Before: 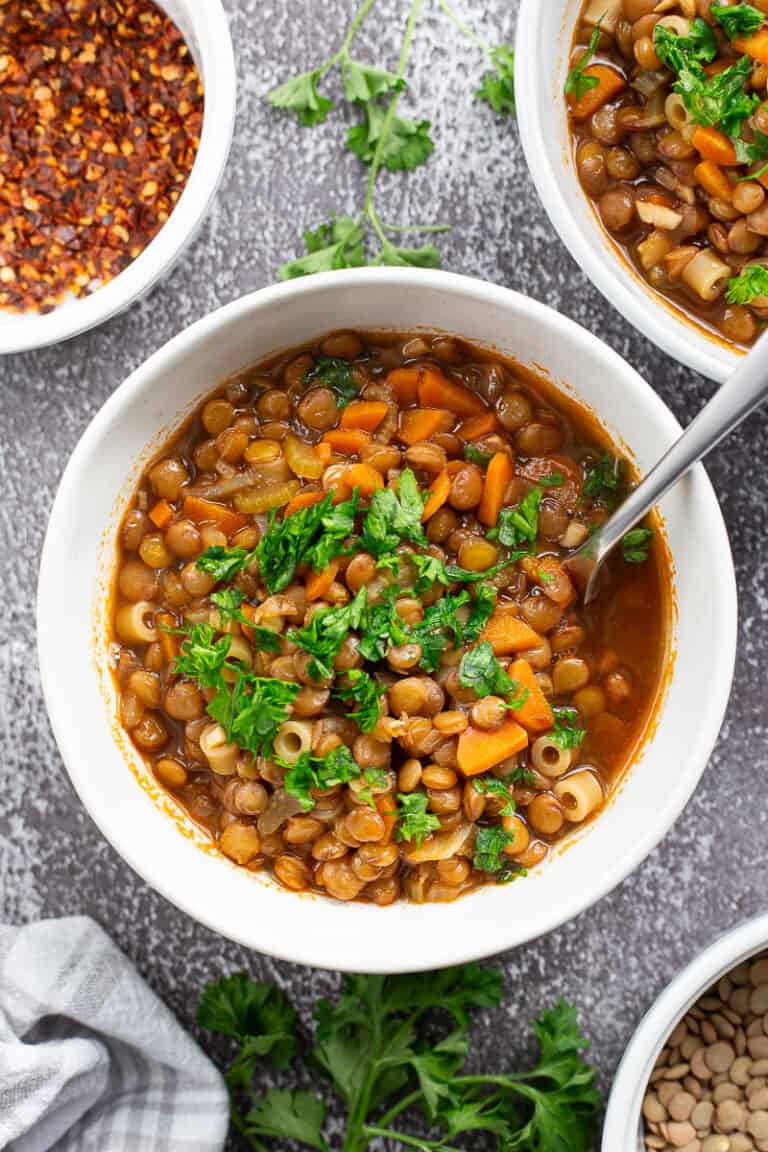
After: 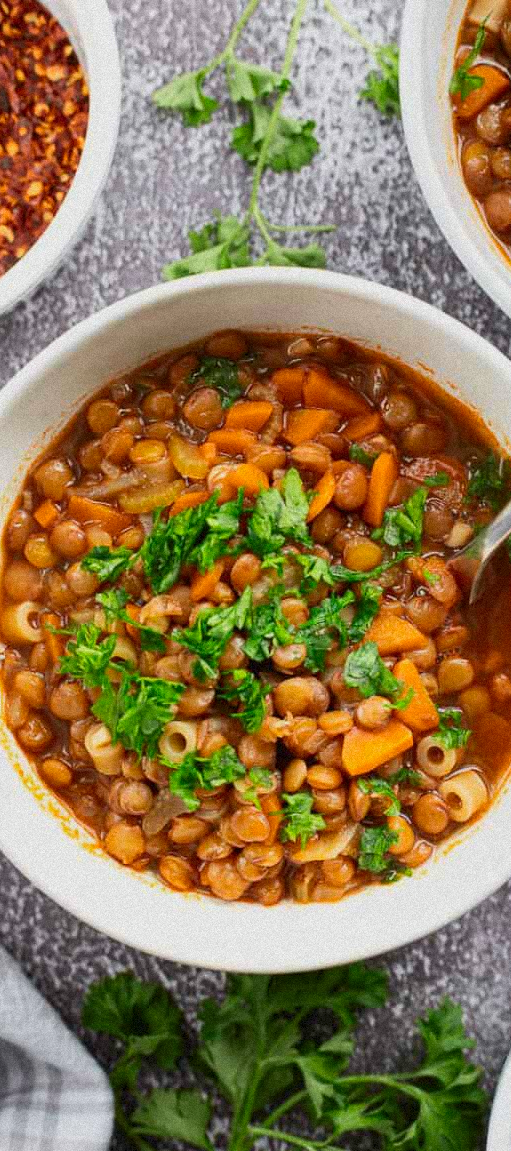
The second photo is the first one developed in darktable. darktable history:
shadows and highlights: radius 125.46, shadows 30.51, highlights -30.51, low approximation 0.01, soften with gaussian
crop and rotate: left 15.055%, right 18.278%
tone curve: curves: ch0 [(0, 0.014) (0.036, 0.047) (0.15, 0.156) (0.27, 0.258) (0.511, 0.506) (0.761, 0.741) (1, 0.919)]; ch1 [(0, 0) (0.179, 0.173) (0.322, 0.32) (0.429, 0.431) (0.502, 0.5) (0.519, 0.522) (0.562, 0.575) (0.631, 0.65) (0.72, 0.692) (1, 1)]; ch2 [(0, 0) (0.29, 0.295) (0.404, 0.436) (0.497, 0.498) (0.533, 0.556) (0.599, 0.607) (0.696, 0.707) (1, 1)], color space Lab, independent channels, preserve colors none
grain: mid-tones bias 0%
